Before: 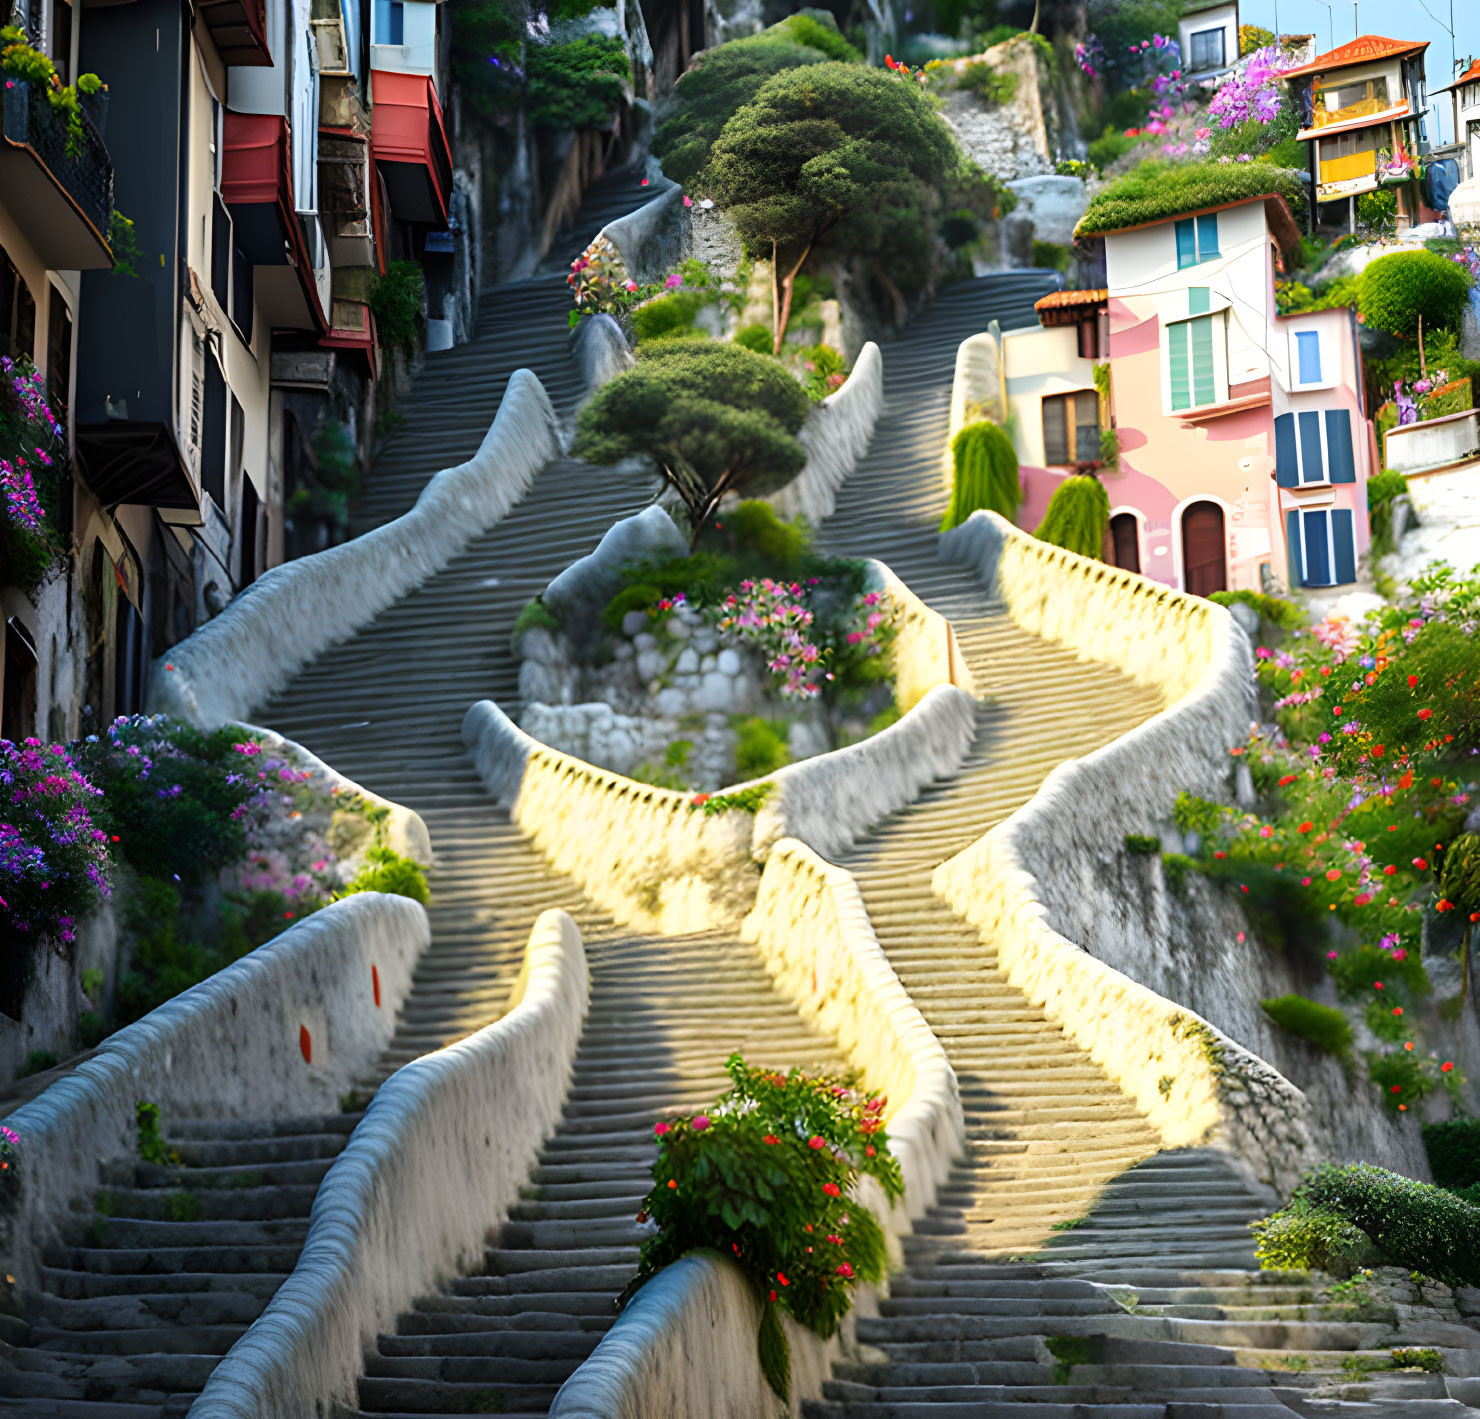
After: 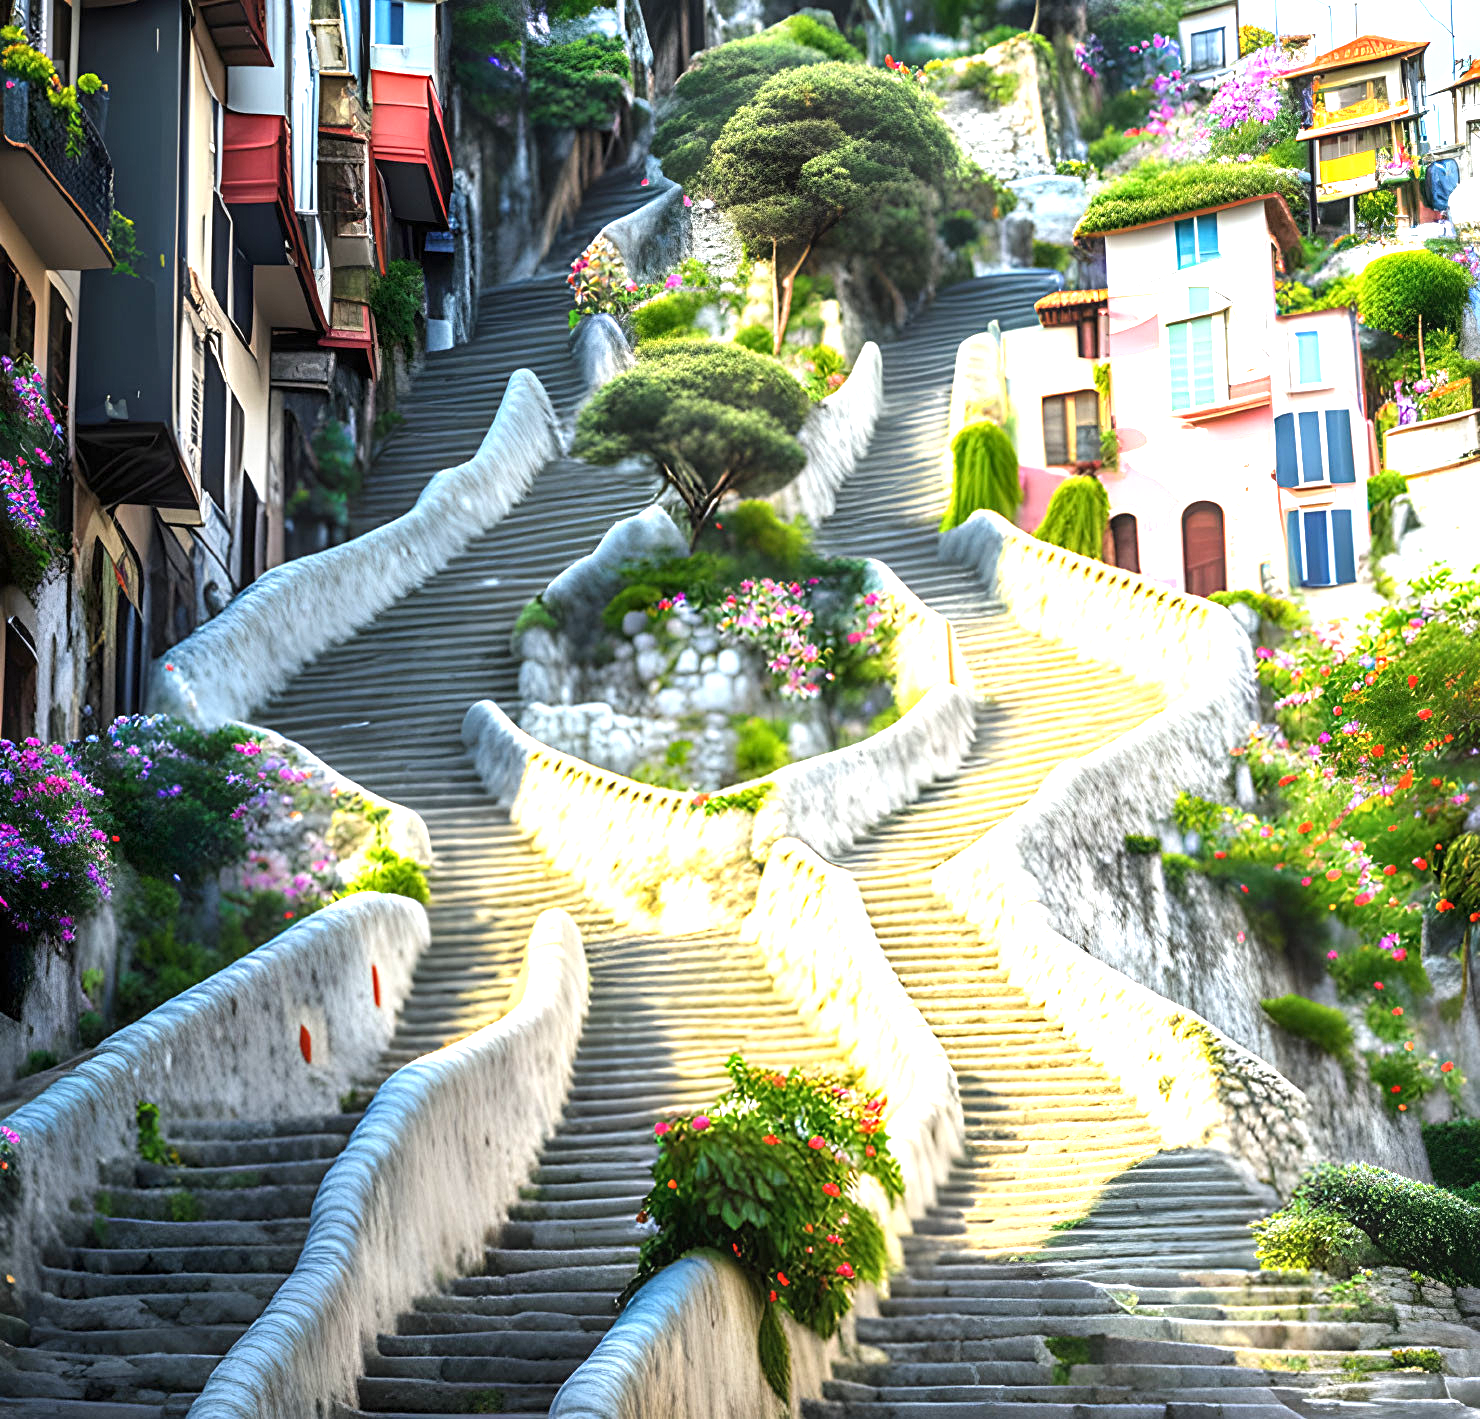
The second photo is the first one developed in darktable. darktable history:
sharpen: amount 0.2
white balance: red 1, blue 1
exposure: black level correction 0, exposure 1.125 EV, compensate exposure bias true, compensate highlight preservation false
local contrast: on, module defaults
